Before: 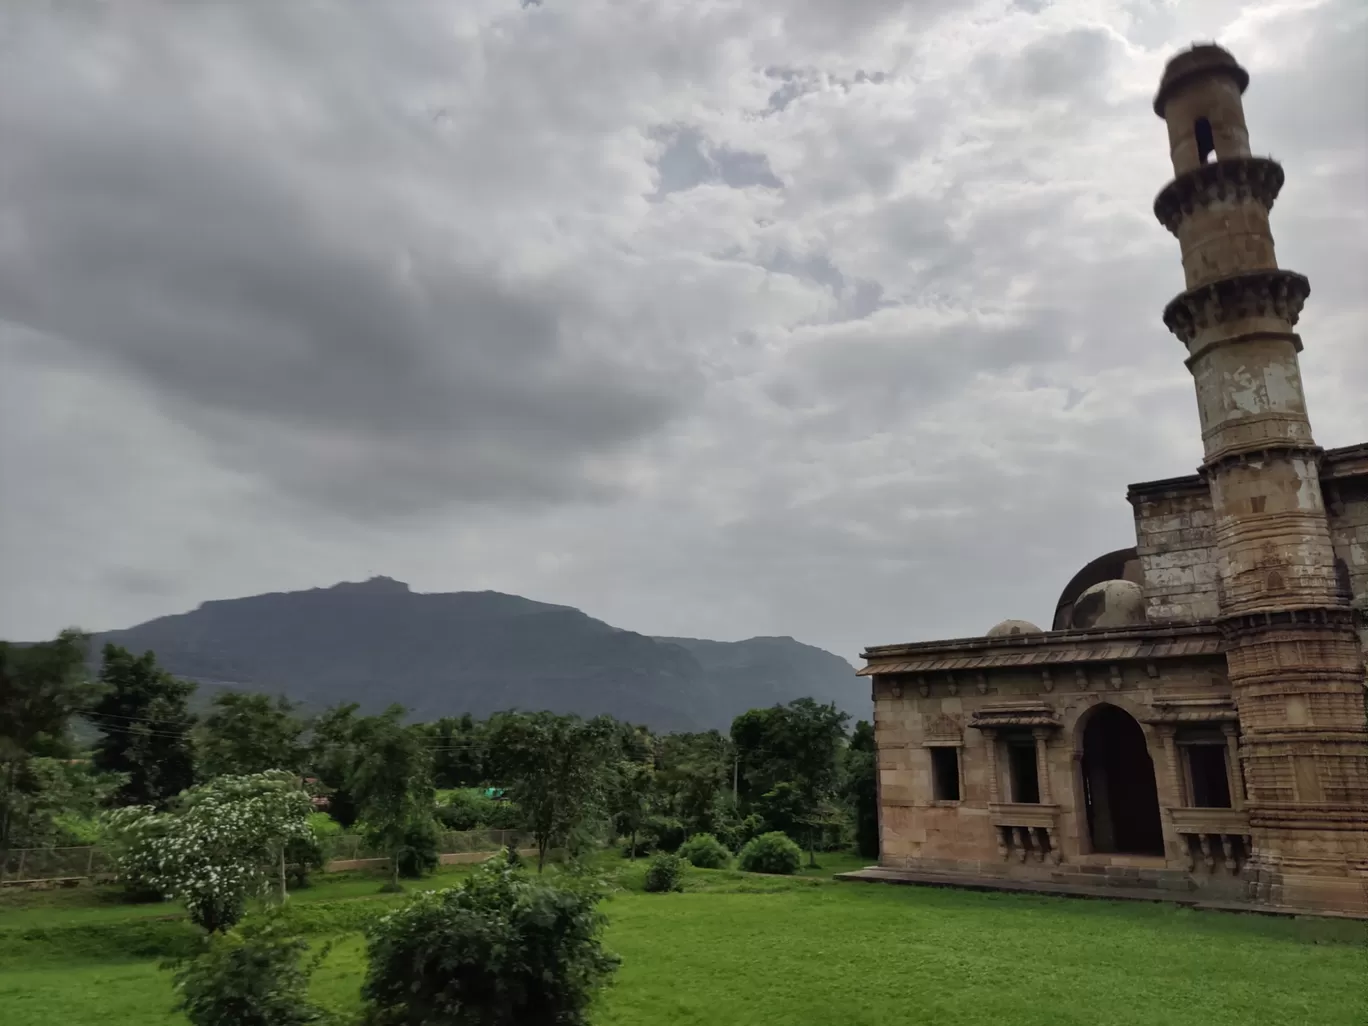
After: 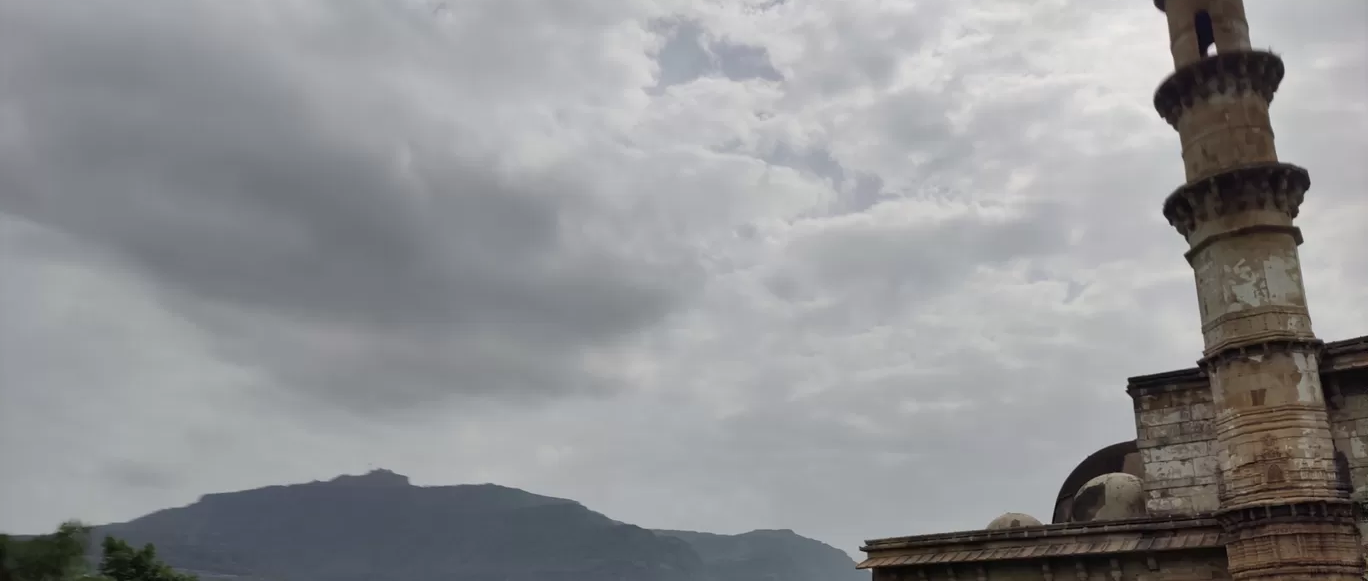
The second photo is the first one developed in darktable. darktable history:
crop and rotate: top 10.493%, bottom 32.817%
